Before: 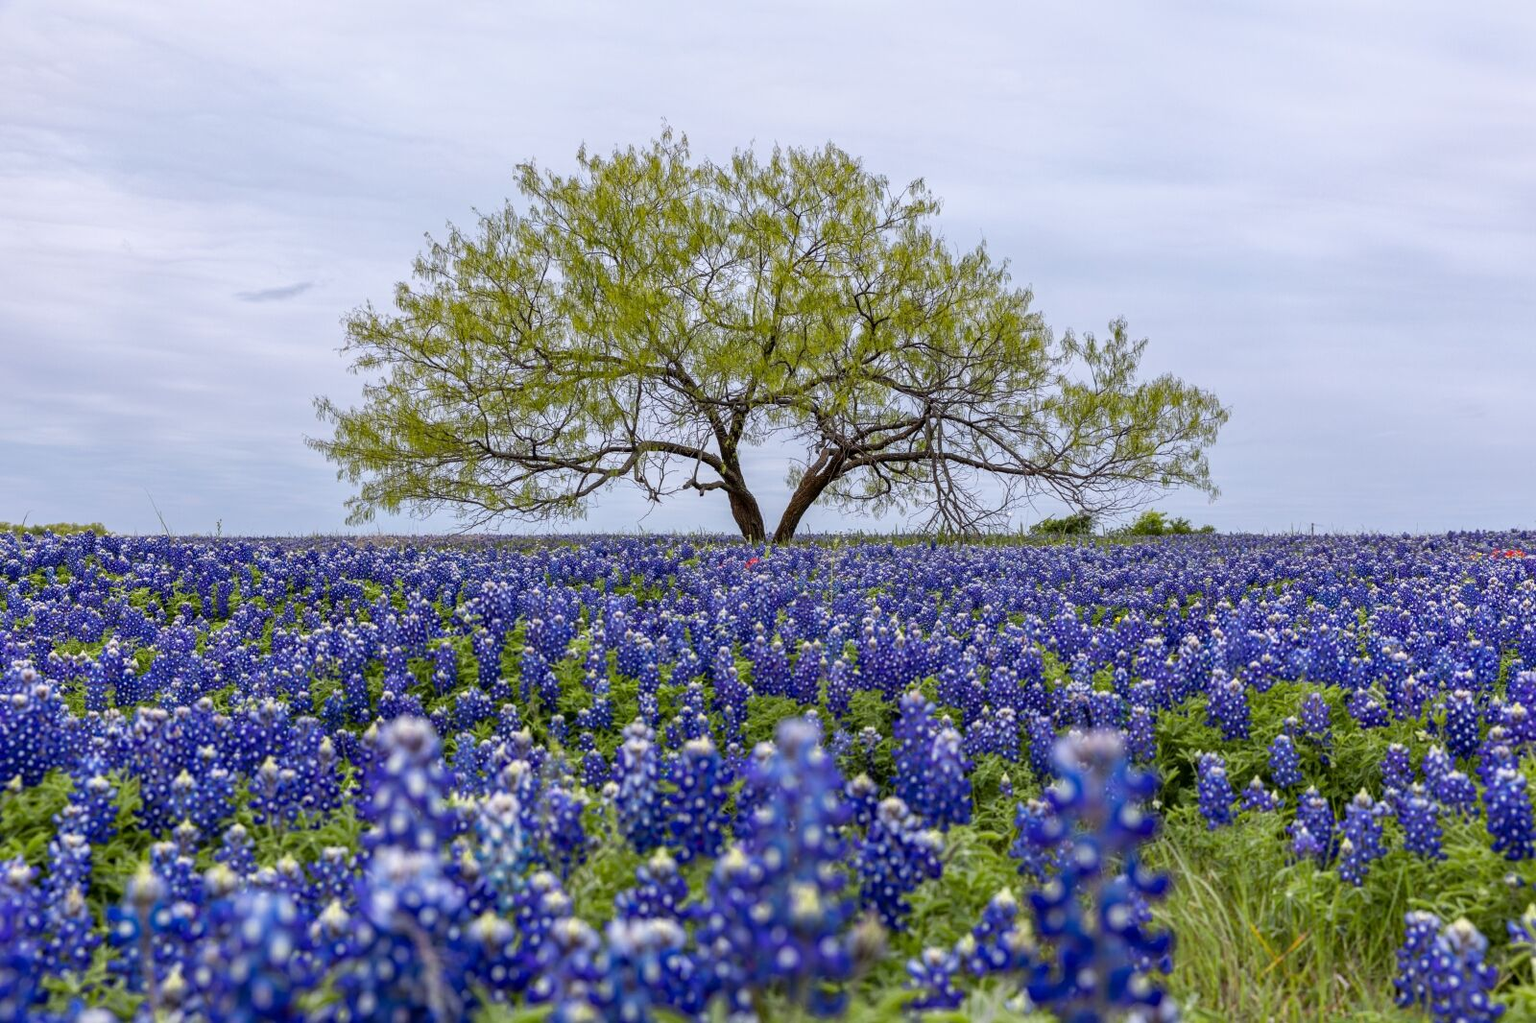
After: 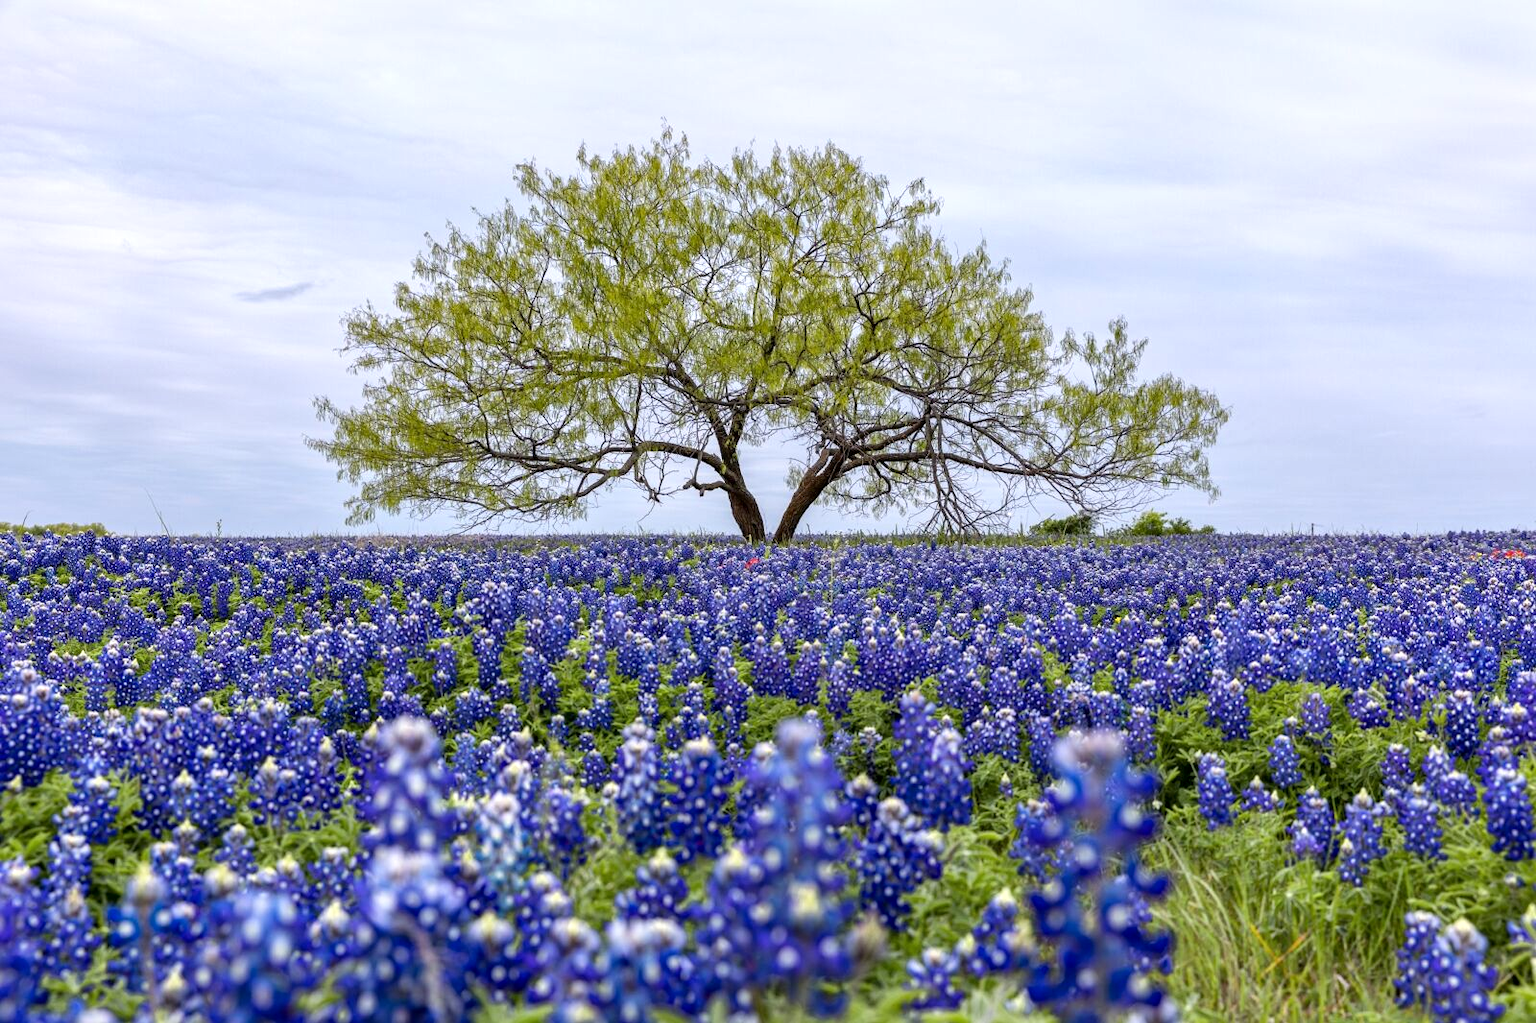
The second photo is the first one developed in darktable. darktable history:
local contrast: mode bilateral grid, contrast 20, coarseness 50, detail 119%, midtone range 0.2
exposure: exposure 0.296 EV, compensate exposure bias true, compensate highlight preservation false
